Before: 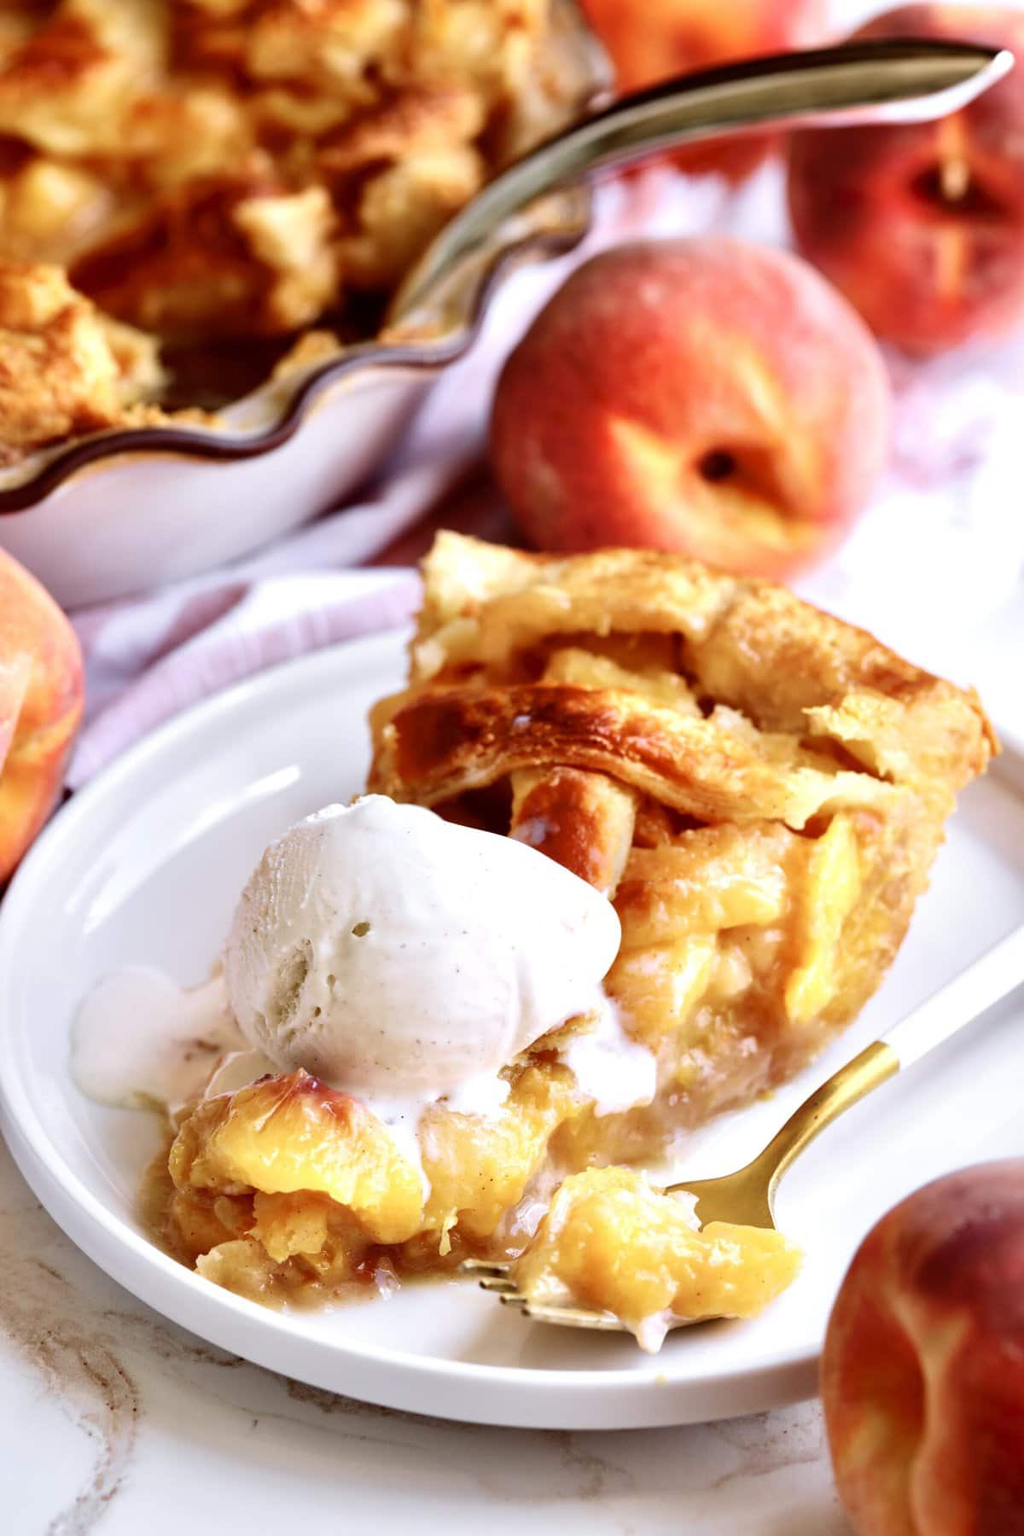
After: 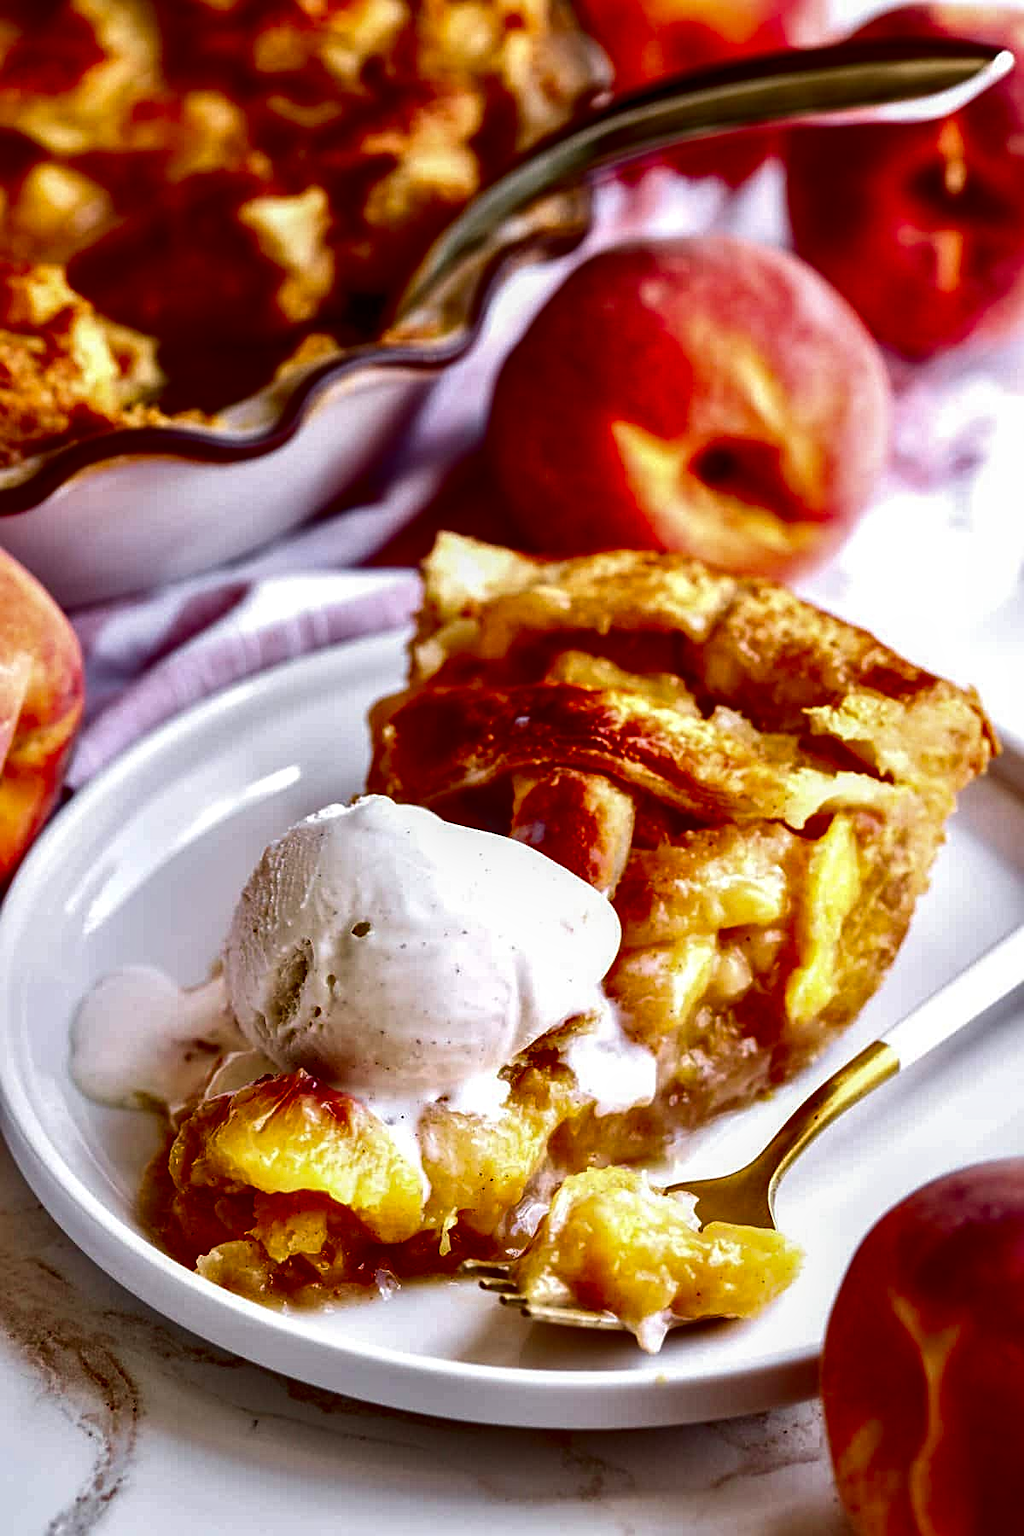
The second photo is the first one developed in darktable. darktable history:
contrast brightness saturation: contrast 0.09, brightness -0.59, saturation 0.17
sharpen: radius 2.167, amount 0.381, threshold 0
local contrast: on, module defaults
